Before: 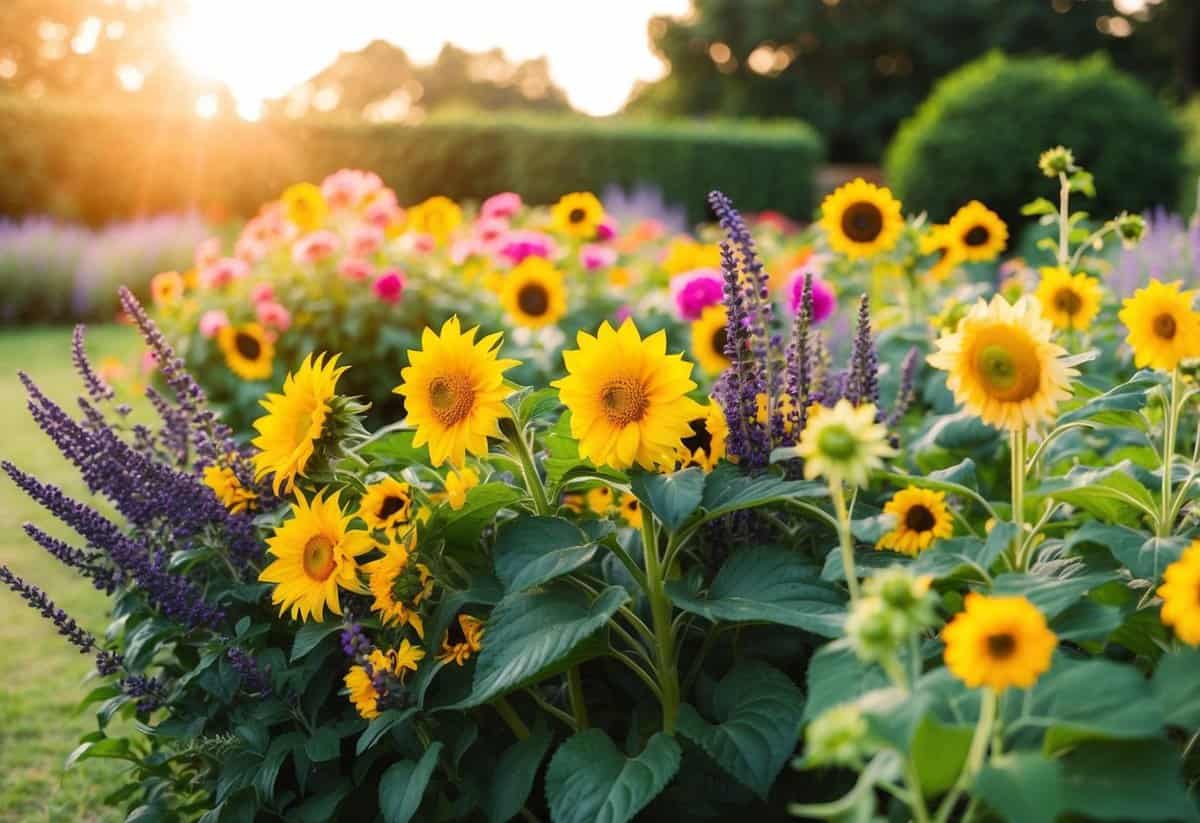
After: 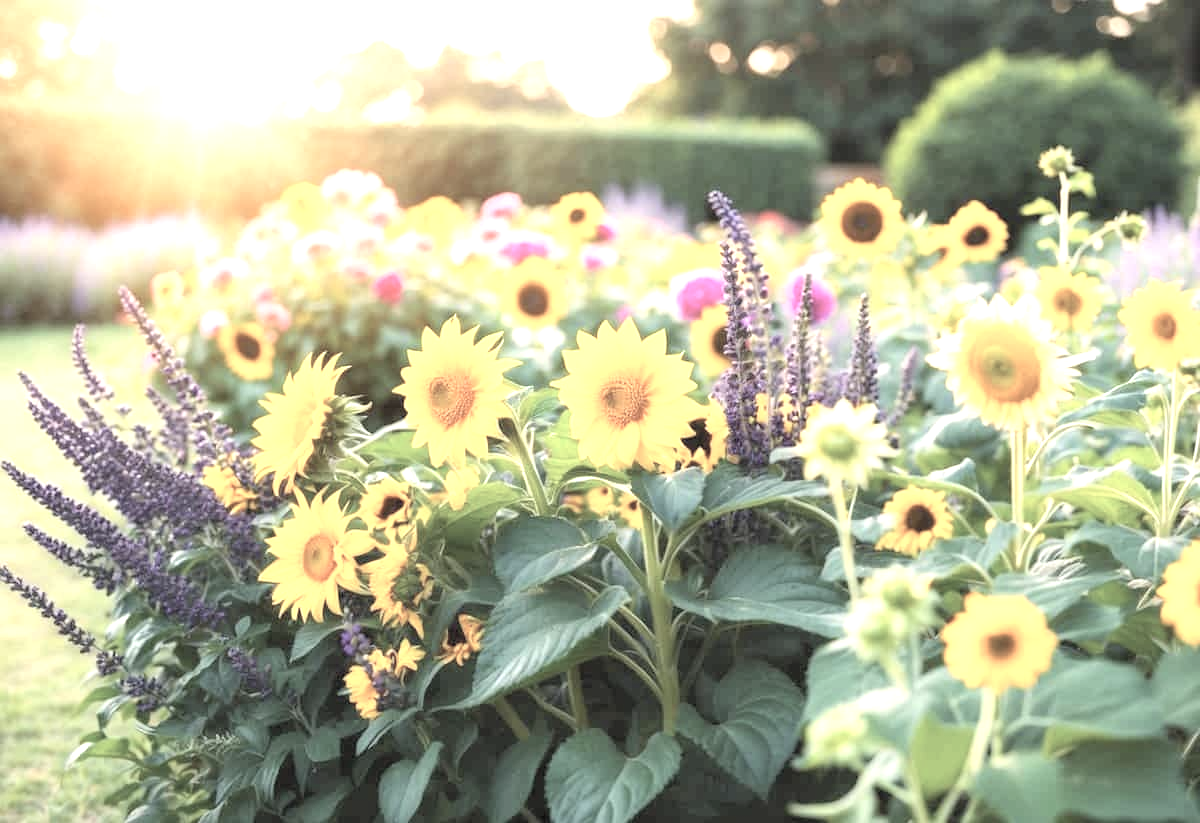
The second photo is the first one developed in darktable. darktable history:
contrast brightness saturation: brightness 0.19, saturation -0.503
exposure: exposure 1.208 EV, compensate highlight preservation false
